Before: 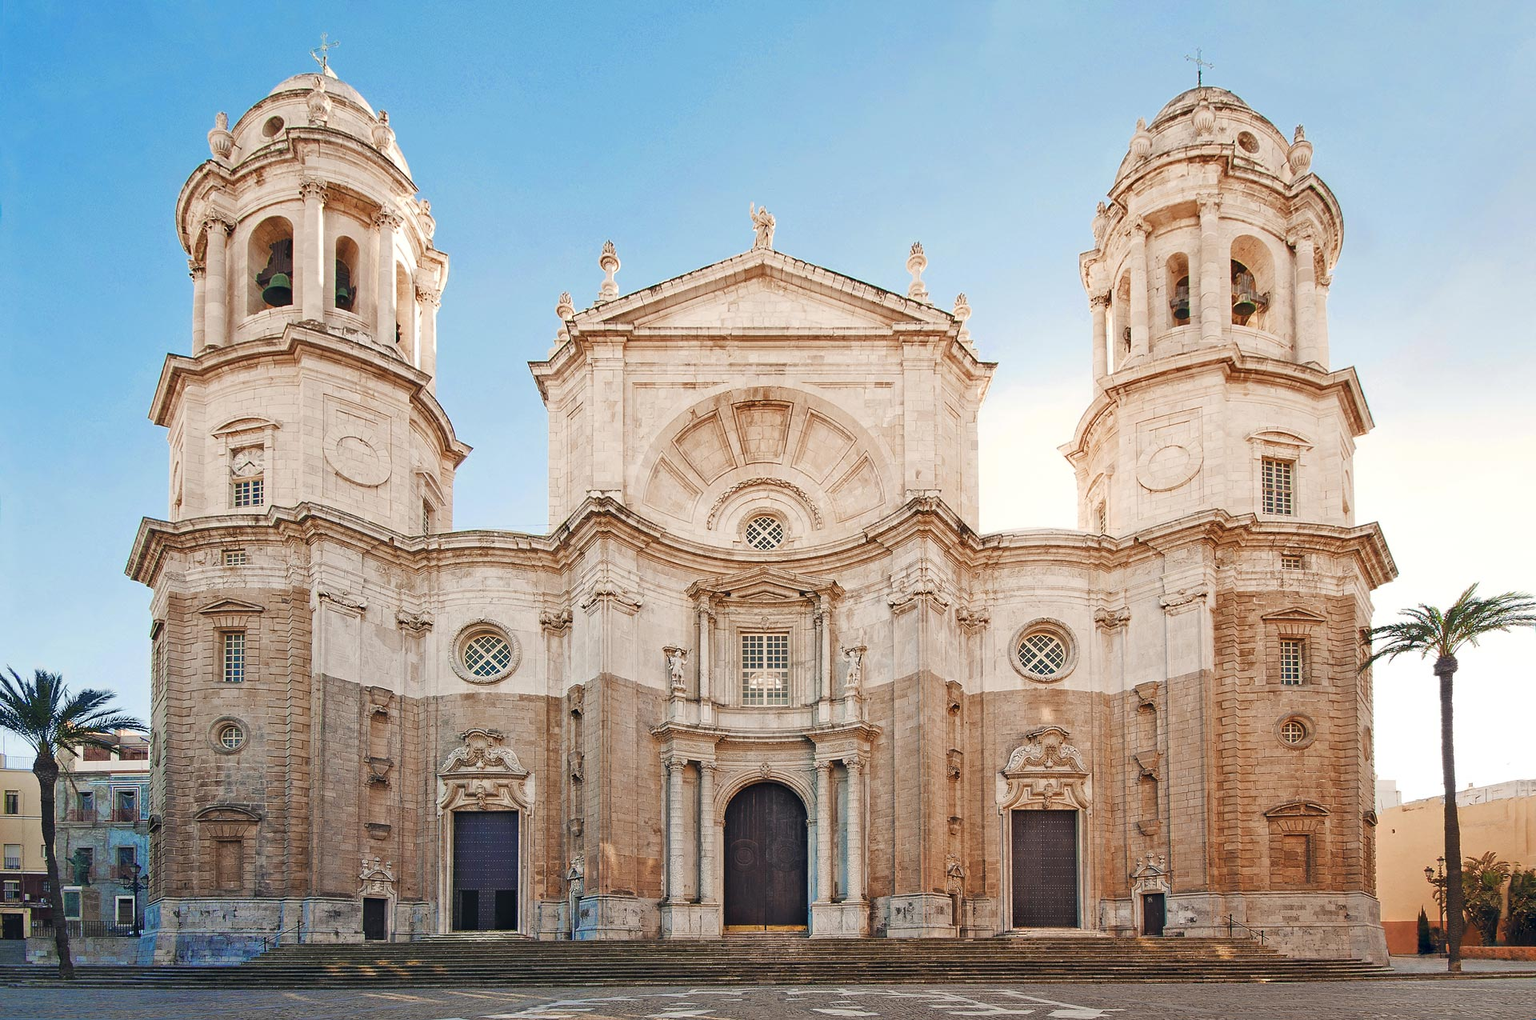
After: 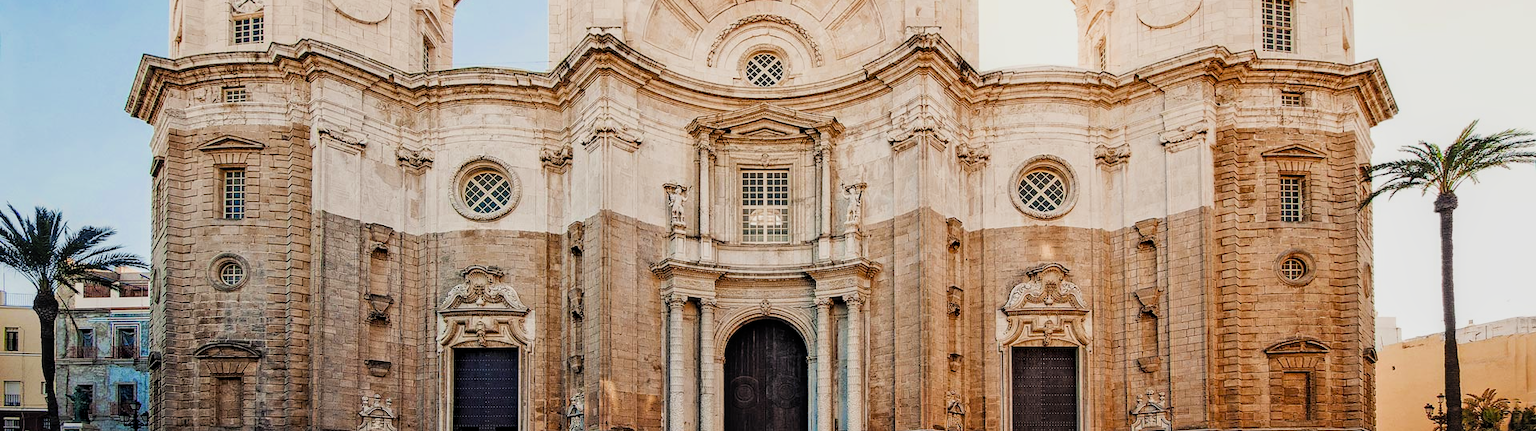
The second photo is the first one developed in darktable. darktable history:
filmic rgb: black relative exposure -5.04 EV, white relative exposure 3.96 EV, hardness 2.89, contrast 1.297, highlights saturation mix -9.16%
color balance rgb: power › chroma 0.274%, power › hue 62.27°, perceptual saturation grading › global saturation 24.971%
crop: top 45.489%, bottom 12.162%
local contrast: on, module defaults
